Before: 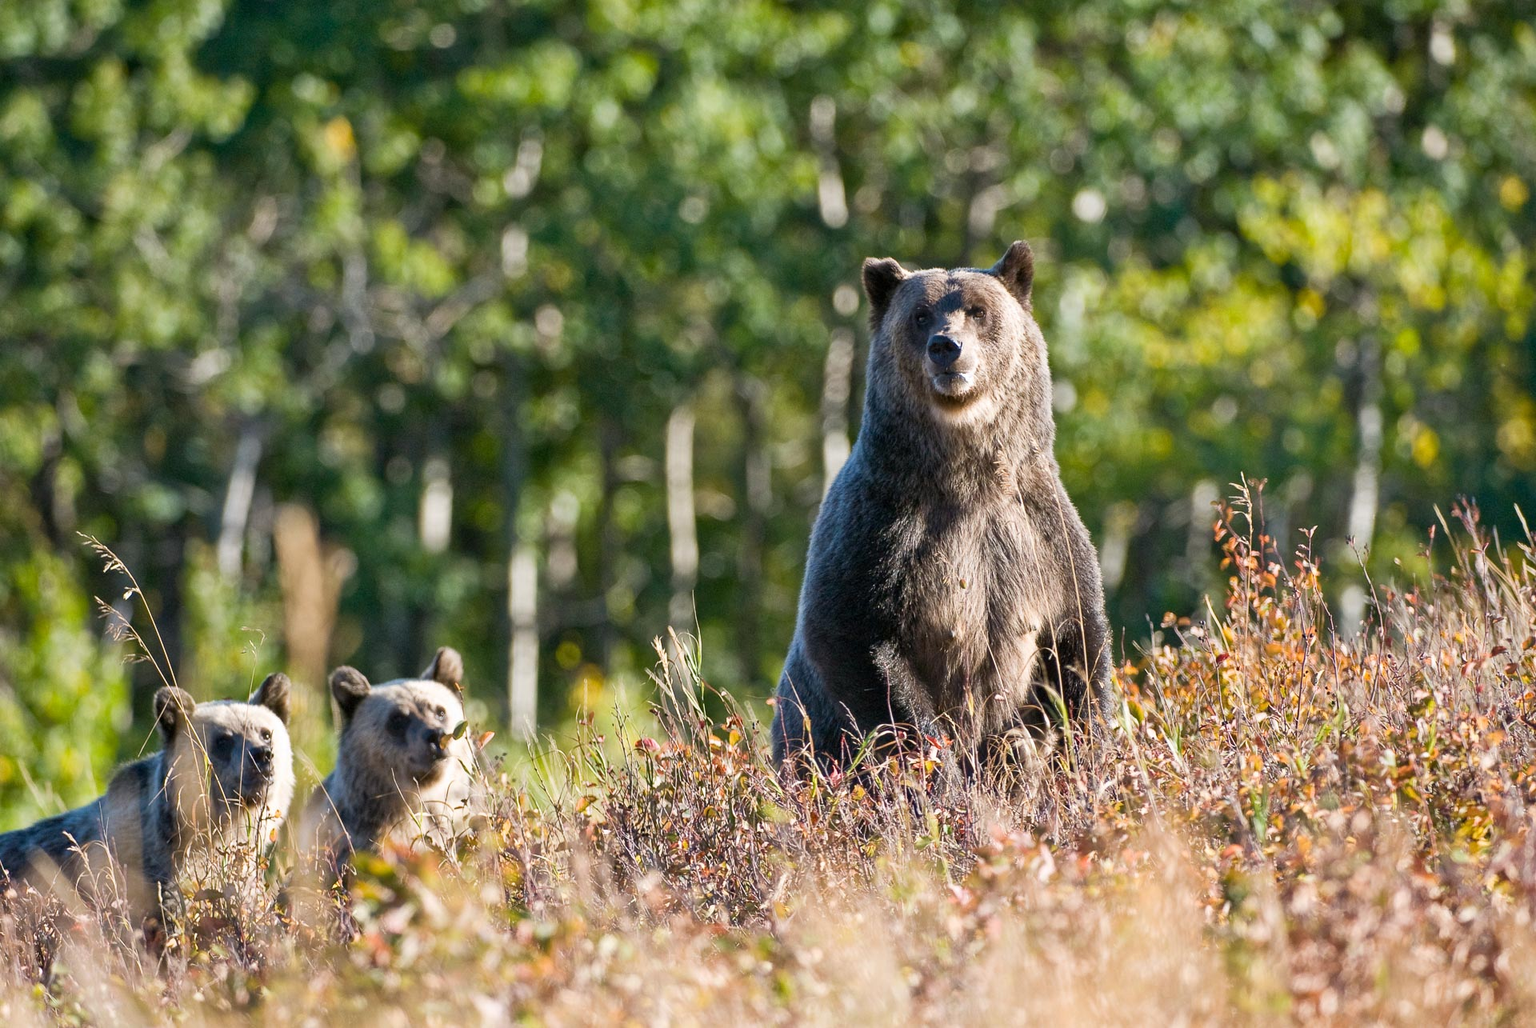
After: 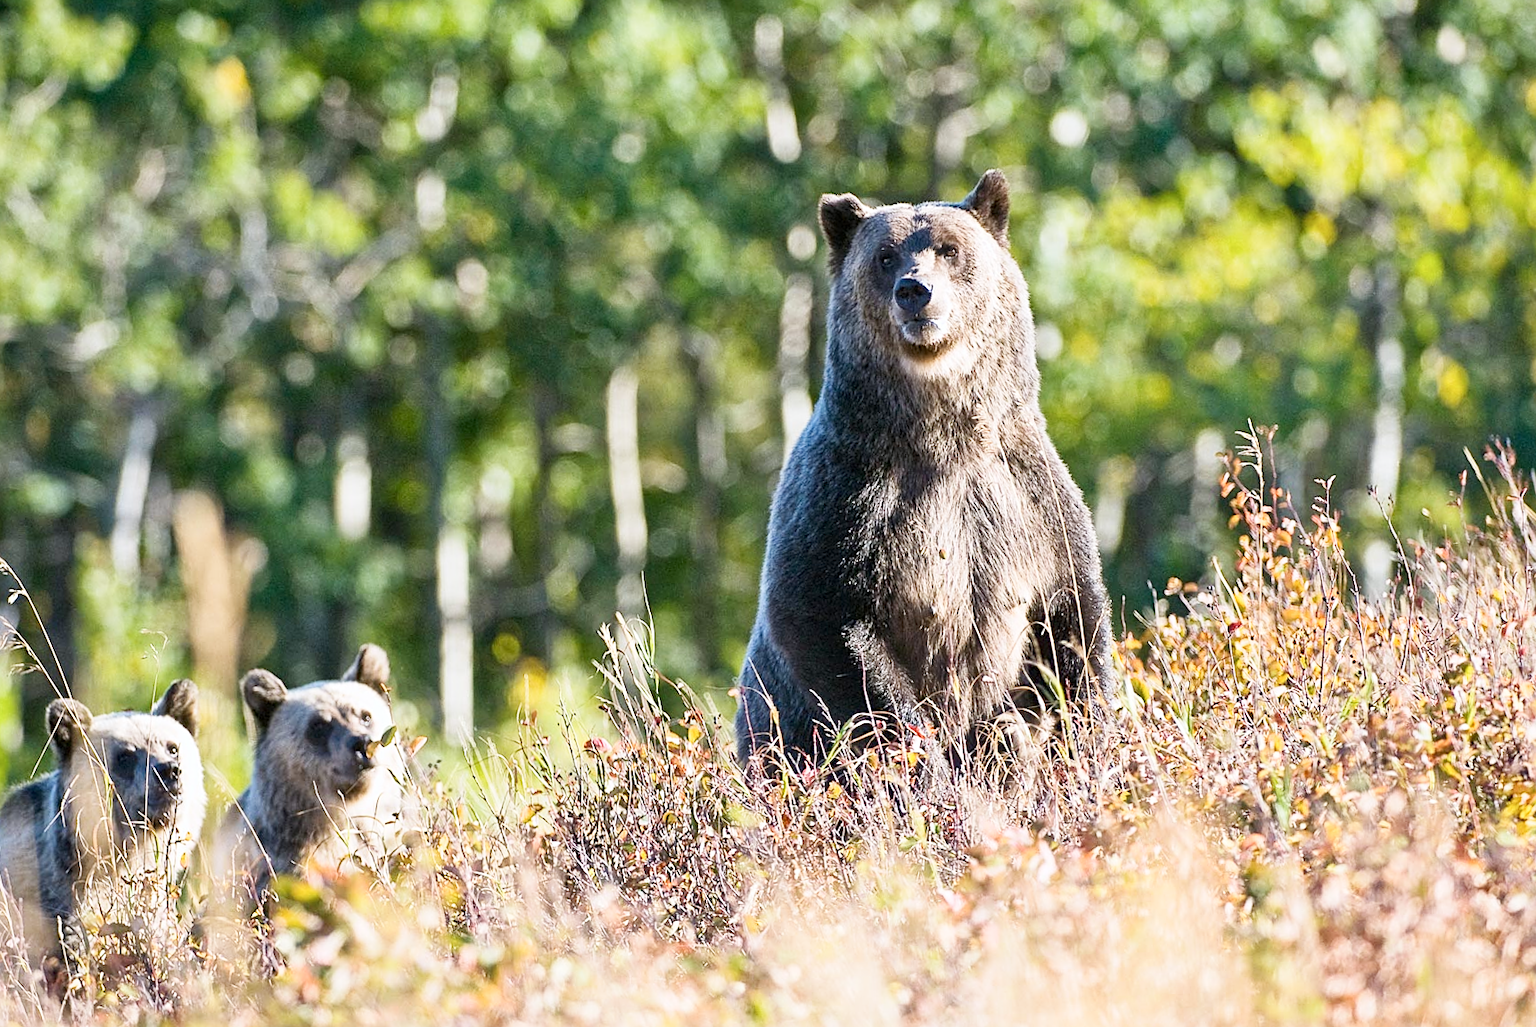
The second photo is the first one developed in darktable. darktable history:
sharpen: on, module defaults
white balance: red 0.98, blue 1.034
base curve: curves: ch0 [(0, 0) (0.204, 0.334) (0.55, 0.733) (1, 1)], preserve colors none
contrast brightness saturation: contrast 0.15, brightness 0.05
crop and rotate: angle 1.96°, left 5.673%, top 5.673%
